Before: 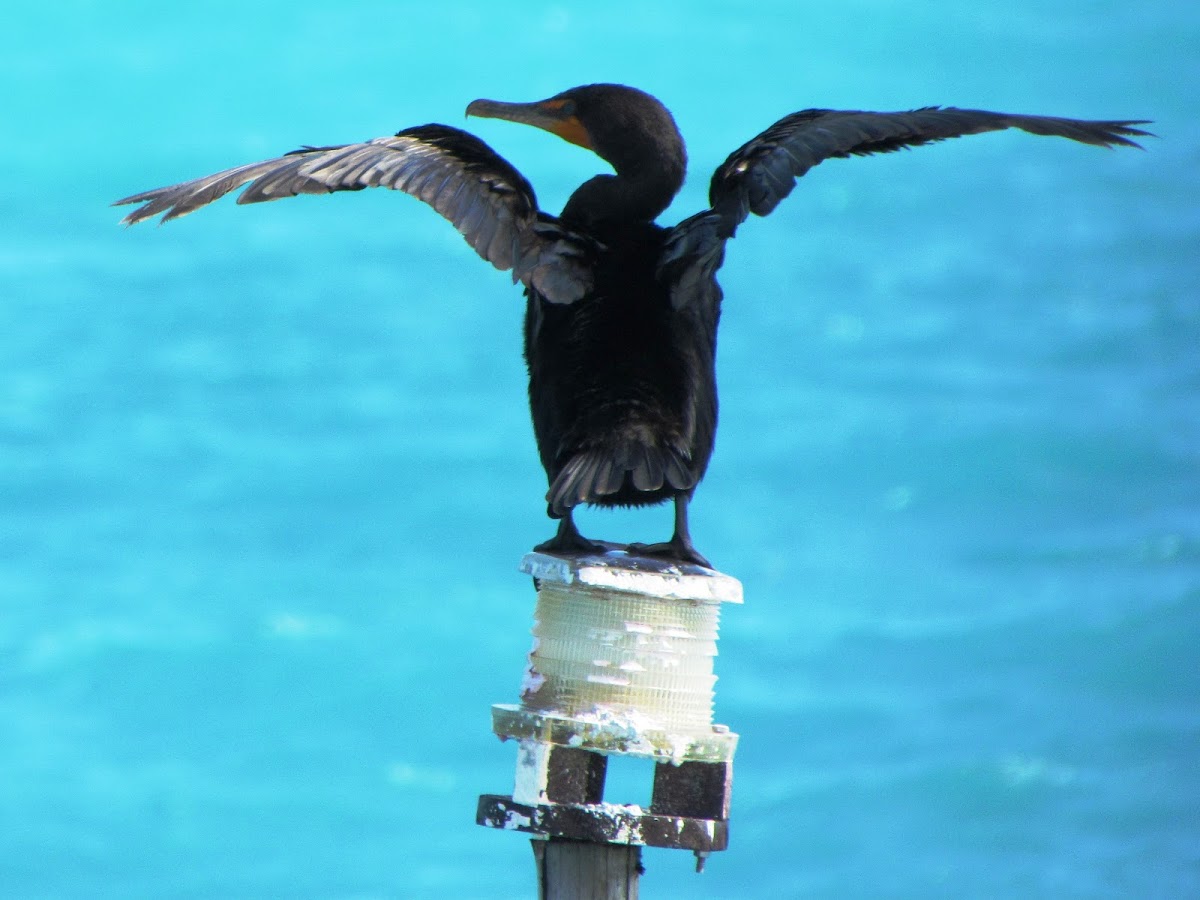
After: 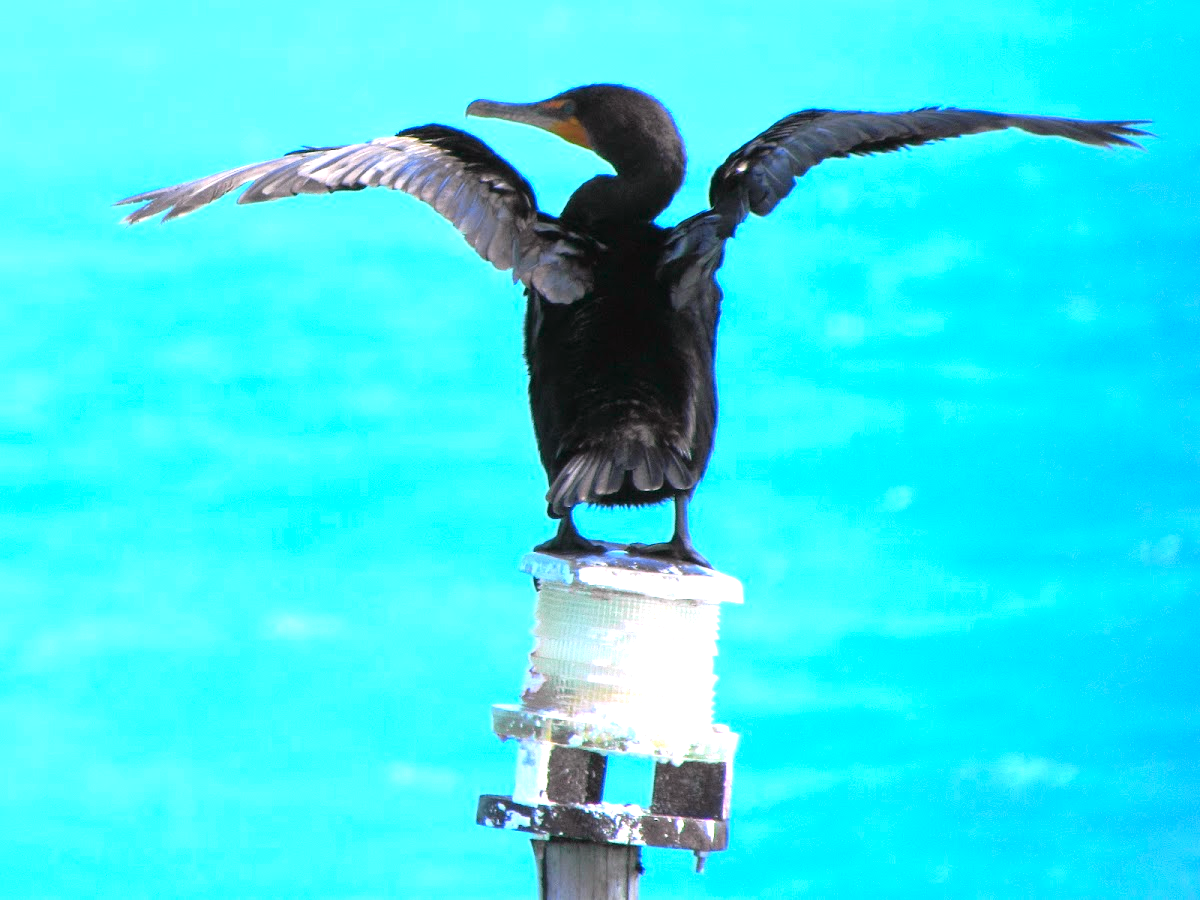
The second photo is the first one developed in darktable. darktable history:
tone curve: curves: ch0 [(0, 0.008) (0.107, 0.091) (0.283, 0.287) (0.461, 0.498) (0.64, 0.679) (0.822, 0.841) (0.998, 0.978)]; ch1 [(0, 0) (0.316, 0.349) (0.466, 0.442) (0.502, 0.5) (0.527, 0.519) (0.561, 0.553) (0.608, 0.629) (0.669, 0.704) (0.859, 0.899) (1, 1)]; ch2 [(0, 0) (0.33, 0.301) (0.421, 0.443) (0.473, 0.498) (0.502, 0.504) (0.522, 0.525) (0.592, 0.61) (0.705, 0.7) (1, 1)], color space Lab, independent channels, preserve colors none
white balance: red 1.066, blue 1.119
exposure: black level correction 0, exposure 0.9 EV, compensate highlight preservation false
